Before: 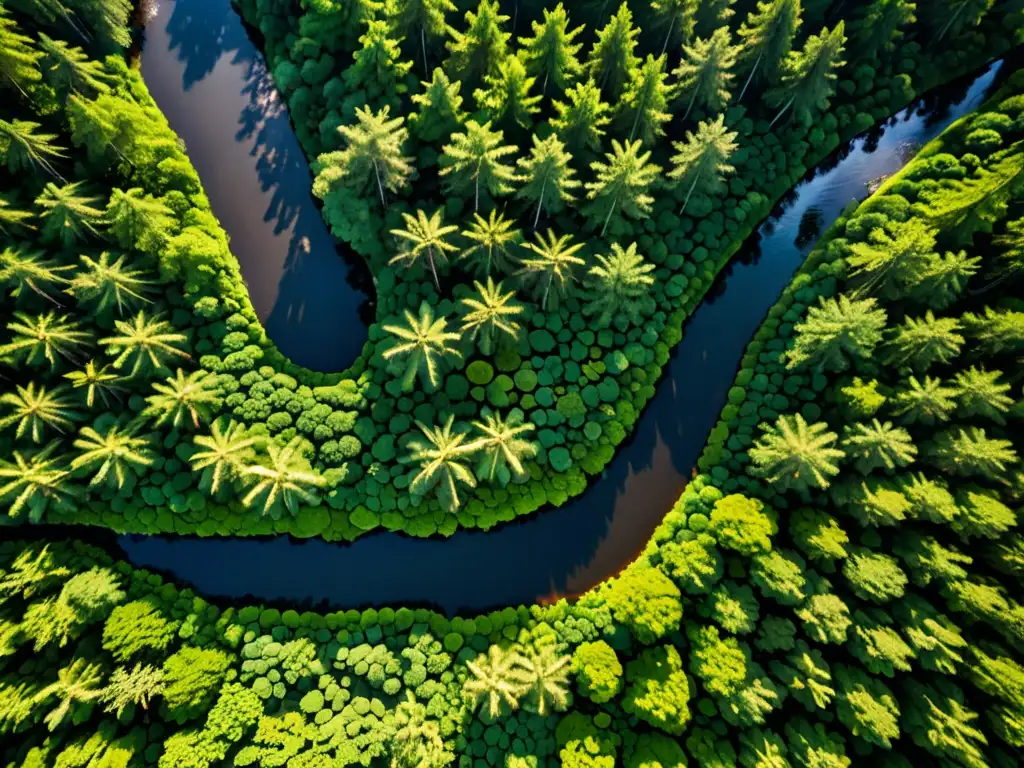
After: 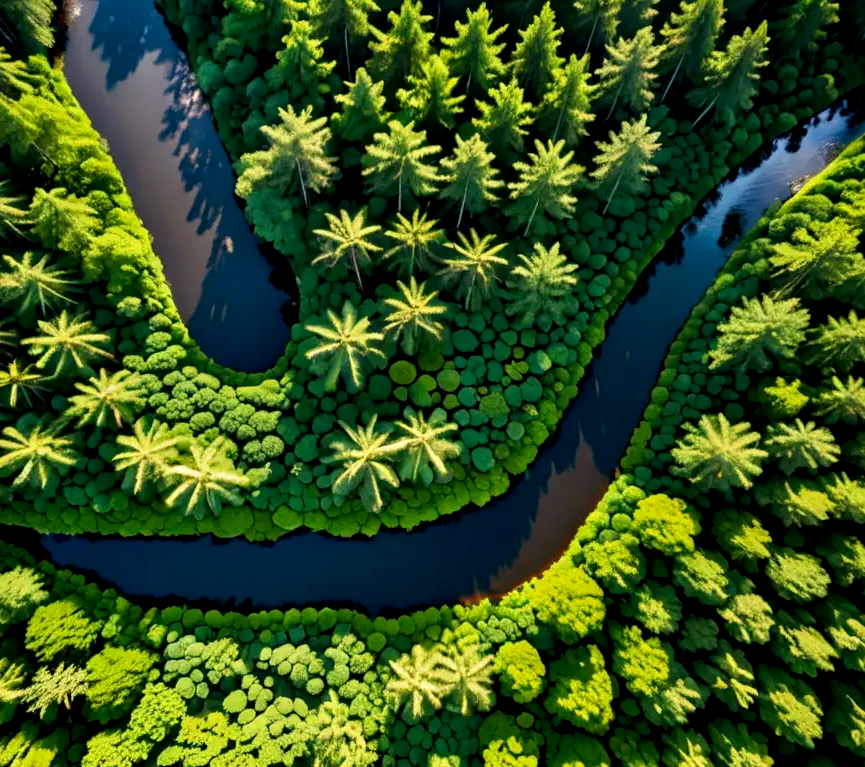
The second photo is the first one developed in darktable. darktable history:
exposure: black level correction 0.005, exposure 0.016 EV, compensate highlight preservation false
crop: left 7.595%, right 7.843%
